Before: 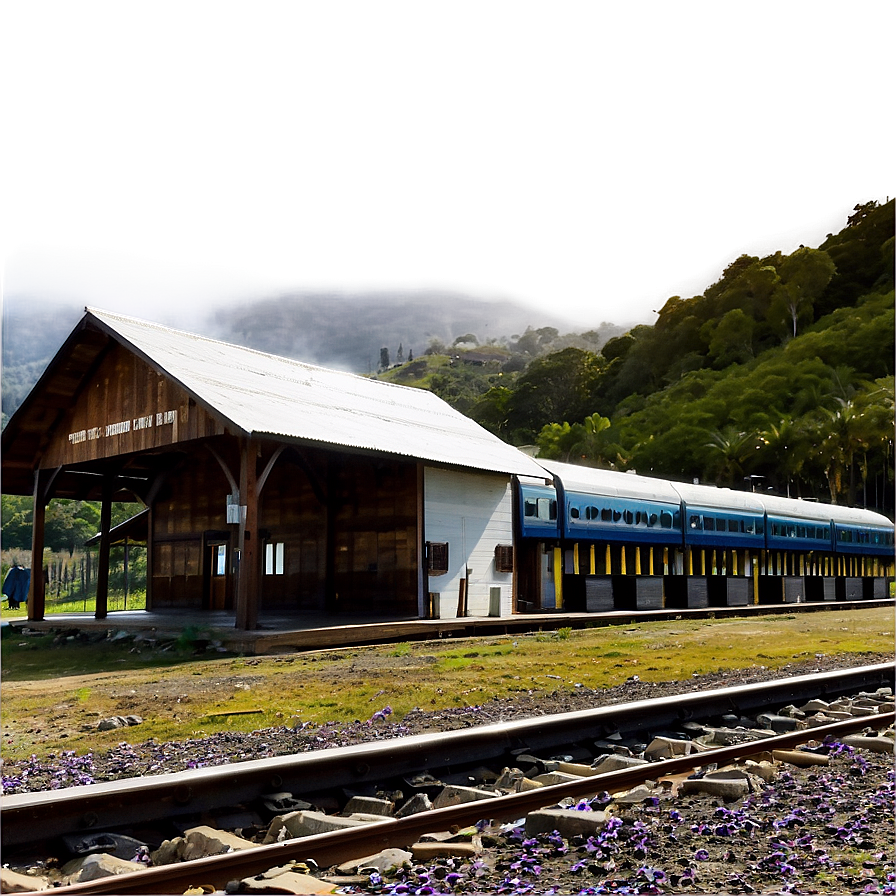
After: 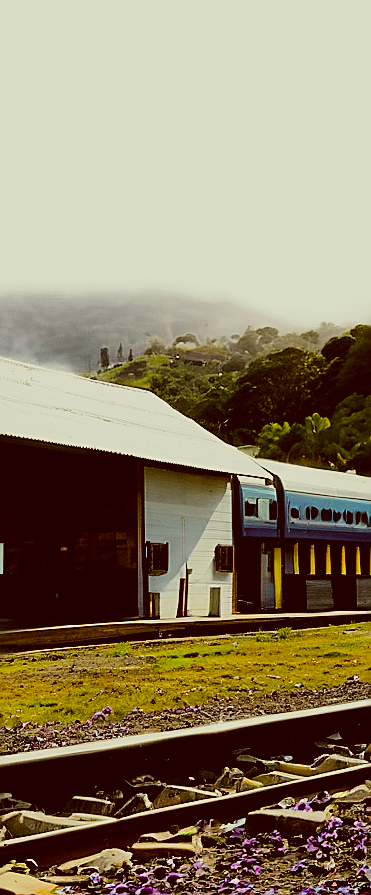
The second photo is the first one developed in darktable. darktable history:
sharpen: on, module defaults
crop: left 31.261%, right 27.292%
color balance rgb: perceptual saturation grading › global saturation 29.863%, perceptual brilliance grading › highlights 4.595%, perceptual brilliance grading › shadows -10.013%
filmic rgb: black relative exposure -7.65 EV, white relative exposure 4.56 EV, hardness 3.61, color science v6 (2022)
color correction: highlights a* -6.23, highlights b* 9.55, shadows a* 10.61, shadows b* 23.82
